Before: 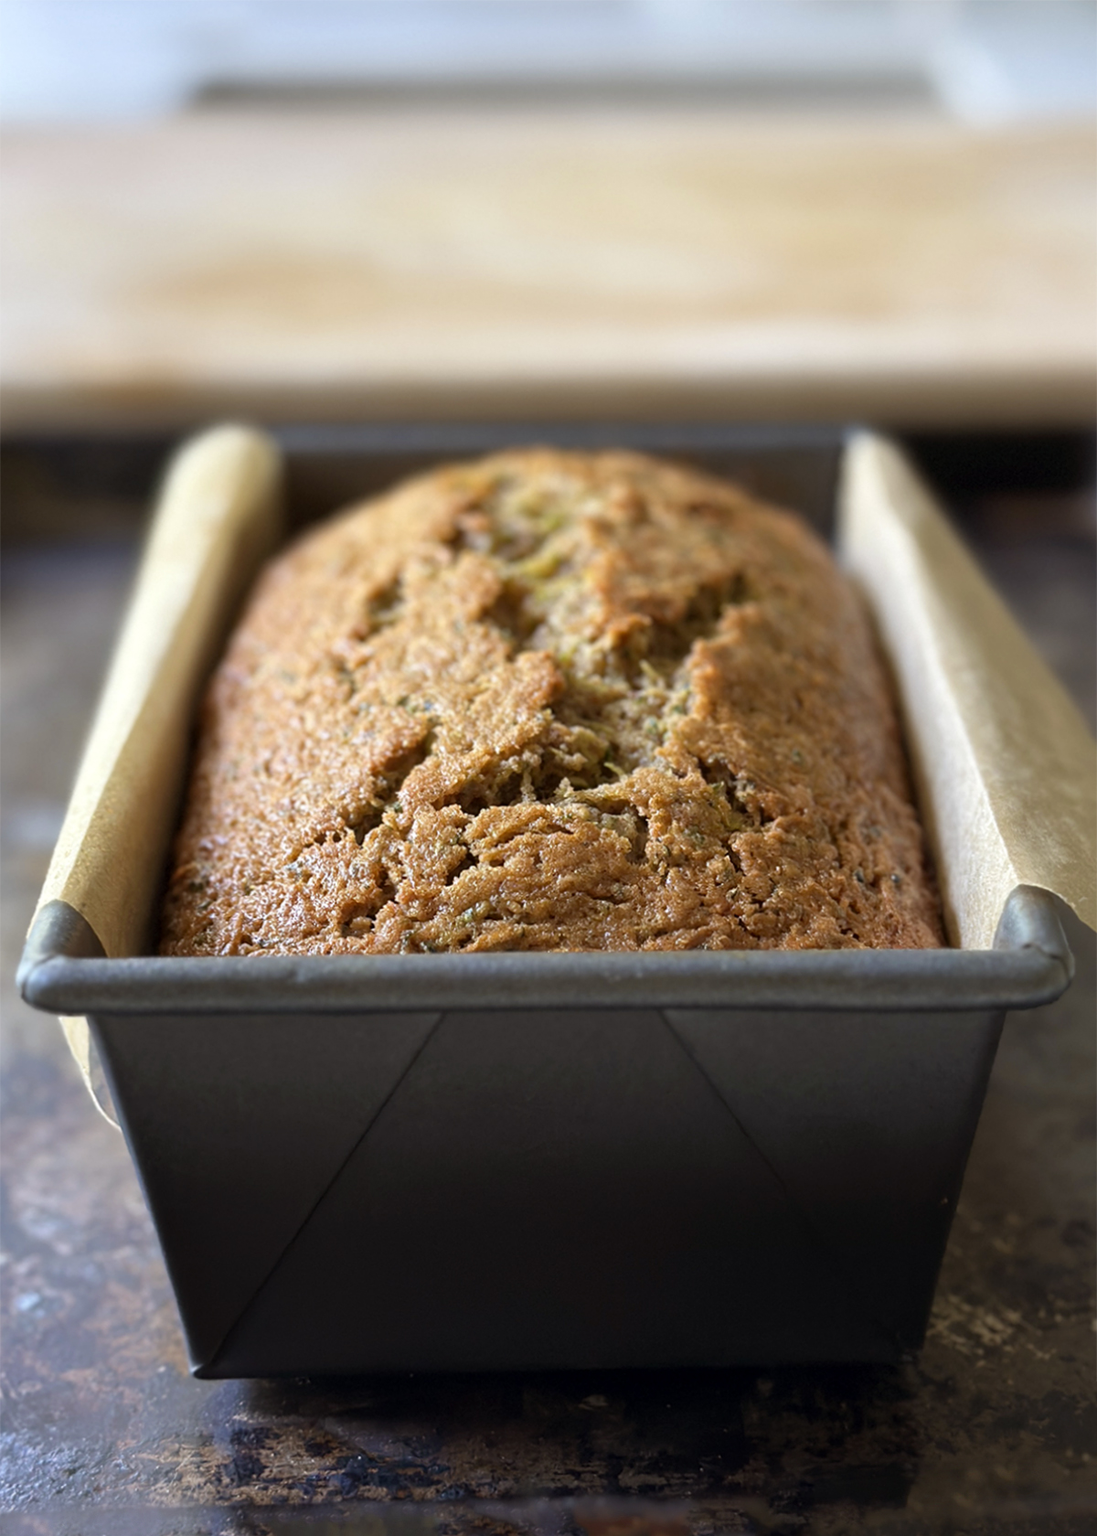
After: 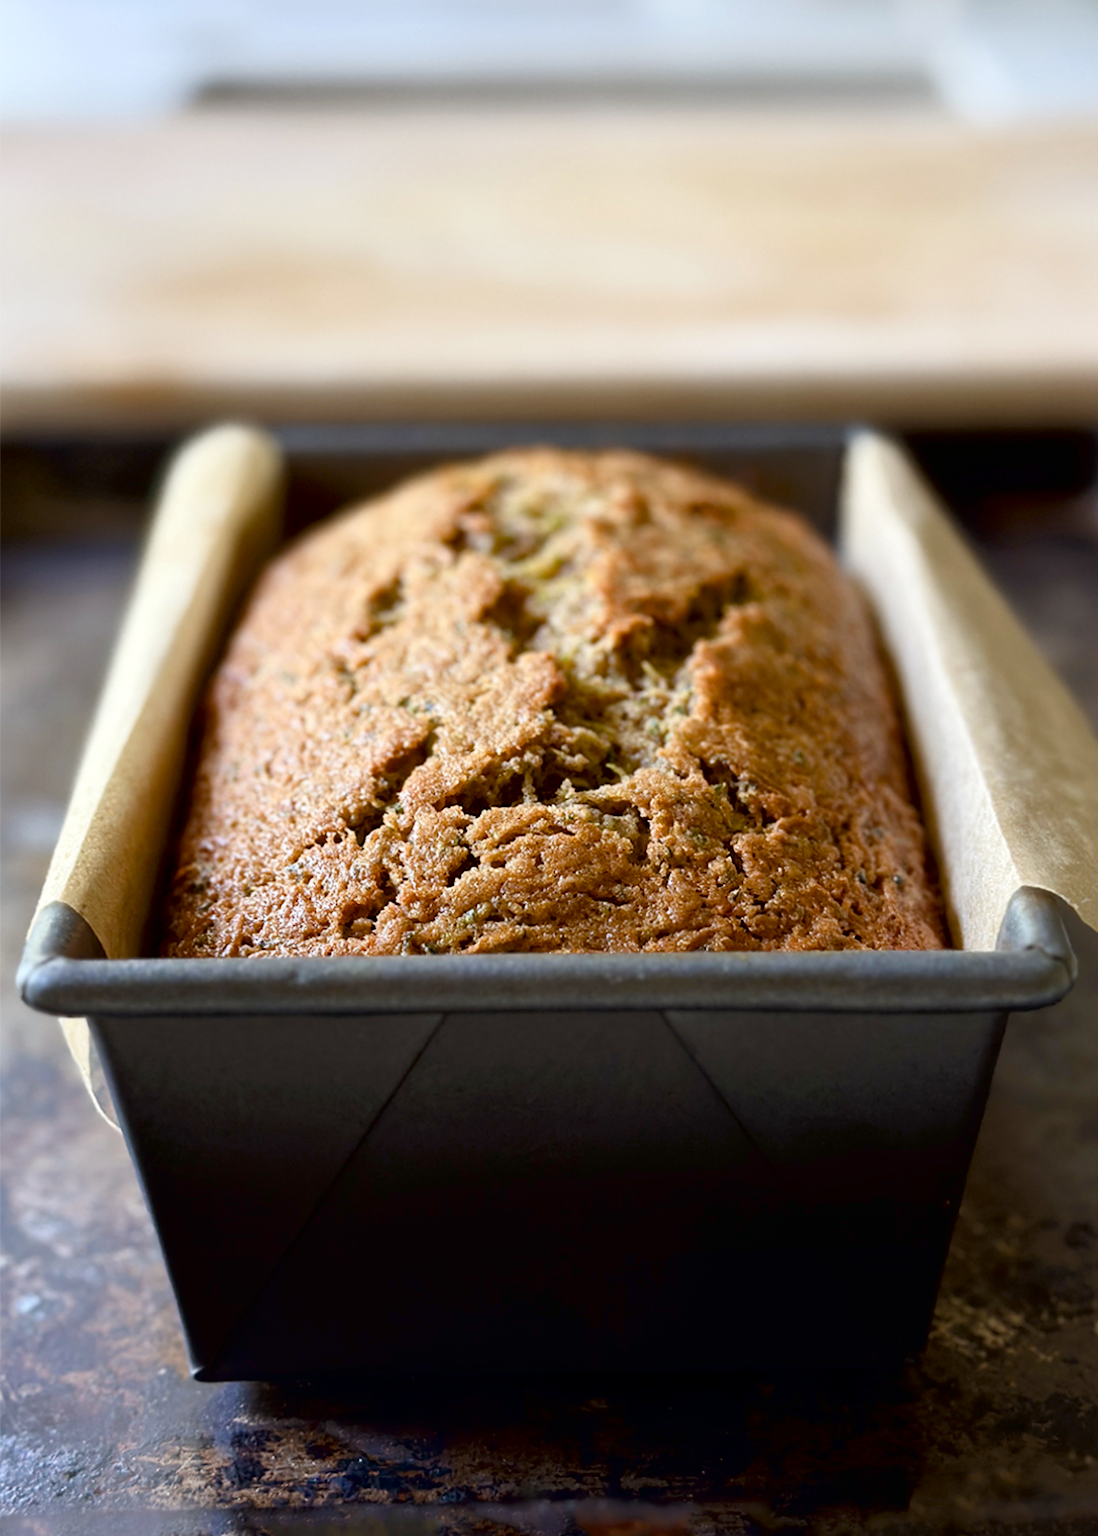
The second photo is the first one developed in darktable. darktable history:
color balance rgb: perceptual saturation grading › global saturation 20%, perceptual saturation grading › highlights -49.563%, perceptual saturation grading › shadows 25.712%
crop: top 0.064%, bottom 0.151%
tone curve: curves: ch0 [(0, 0) (0.118, 0.034) (0.182, 0.124) (0.265, 0.214) (0.504, 0.508) (0.783, 0.825) (1, 1)], color space Lab, independent channels, preserve colors none
